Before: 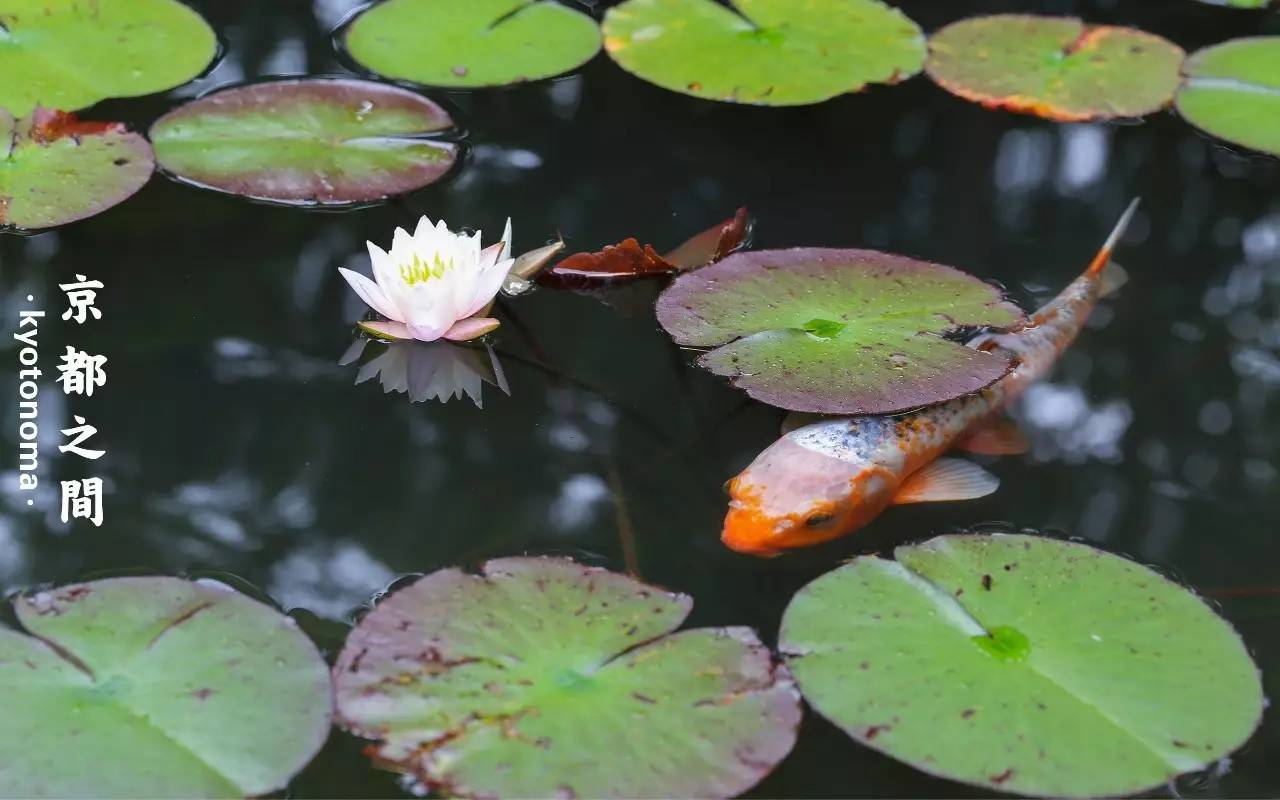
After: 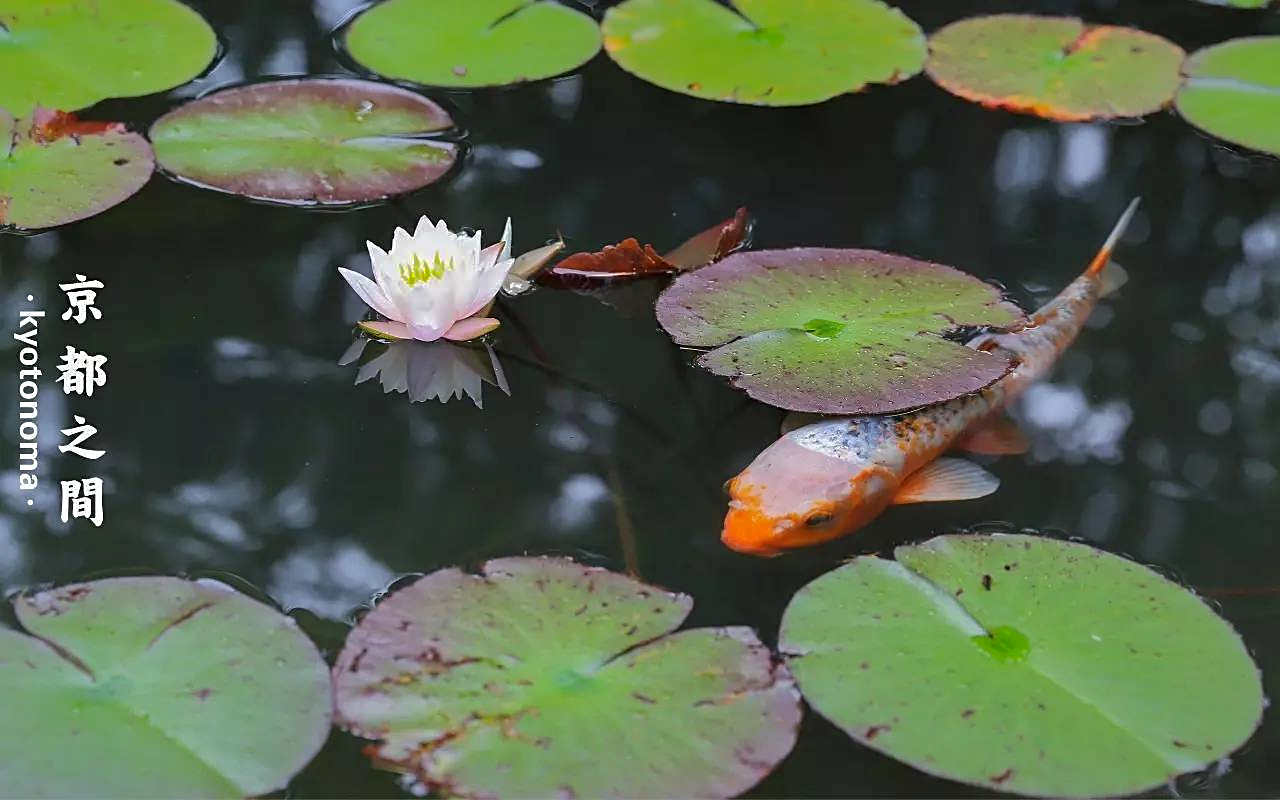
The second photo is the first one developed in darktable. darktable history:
sharpen: on, module defaults
shadows and highlights: shadows 25, highlights -70
